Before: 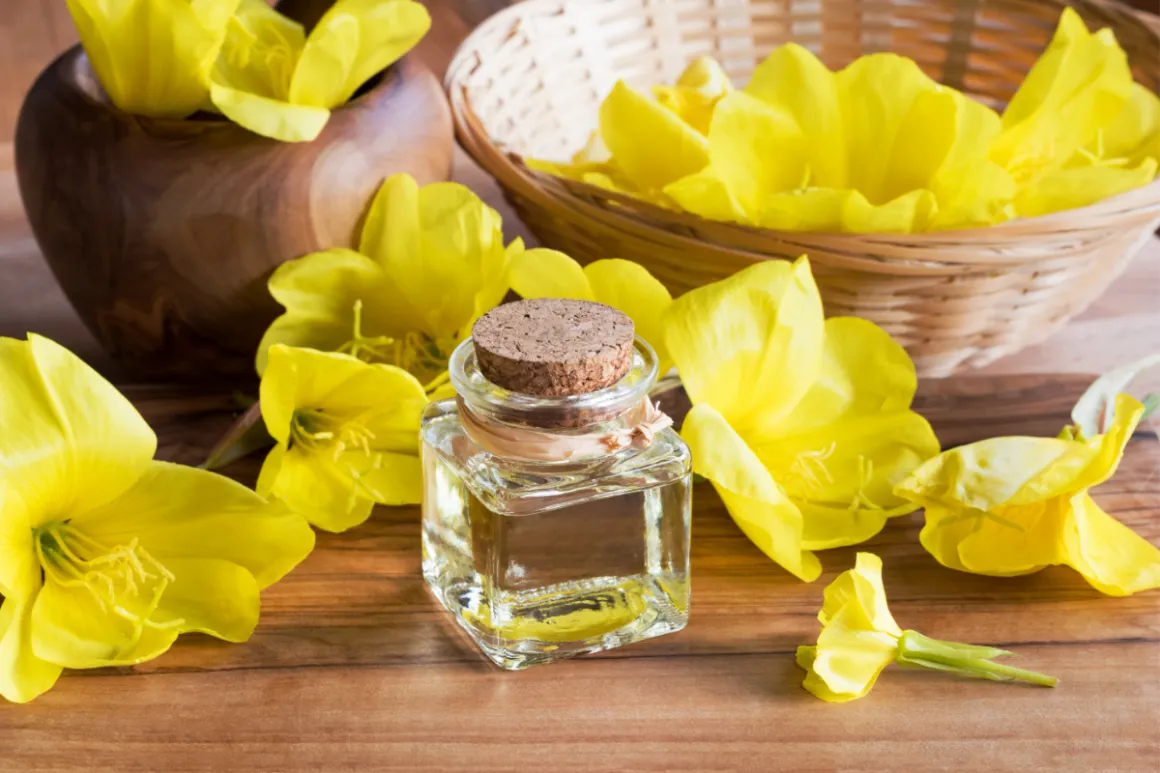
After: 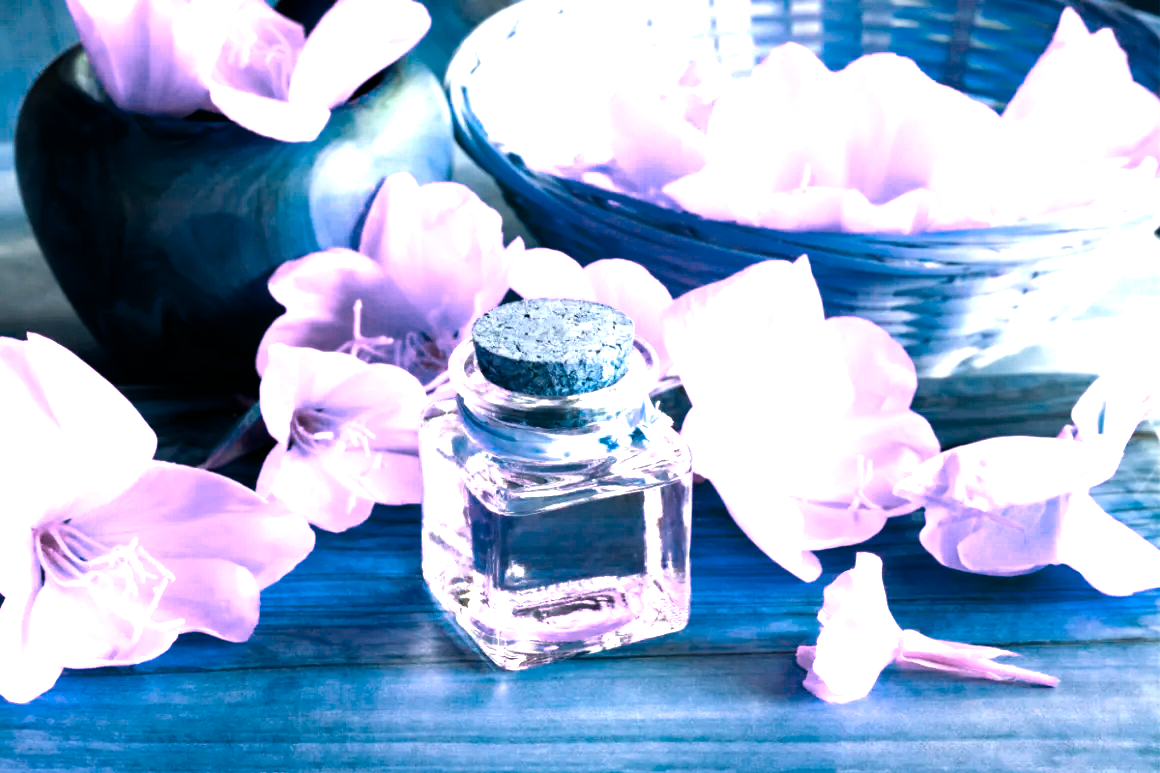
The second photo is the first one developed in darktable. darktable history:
tone equalizer: -8 EV -0.767 EV, -7 EV -0.735 EV, -6 EV -0.599 EV, -5 EV -0.37 EV, -3 EV 0.388 EV, -2 EV 0.6 EV, -1 EV 0.674 EV, +0 EV 0.742 EV
color zones: curves: ch0 [(0, 0.5) (0.125, 0.4) (0.25, 0.5) (0.375, 0.4) (0.5, 0.4) (0.625, 0.35) (0.75, 0.35) (0.875, 0.5)]; ch1 [(0, 0.35) (0.125, 0.45) (0.25, 0.35) (0.375, 0.35) (0.5, 0.35) (0.625, 0.35) (0.75, 0.45) (0.875, 0.35)]; ch2 [(0, 0.6) (0.125, 0.5) (0.25, 0.5) (0.375, 0.6) (0.5, 0.6) (0.625, 0.5) (0.75, 0.5) (0.875, 0.5)]
color balance rgb: highlights gain › chroma 1.05%, highlights gain › hue 60.17°, perceptual saturation grading › global saturation 15.956%, hue shift -149.66°, perceptual brilliance grading › global brilliance 2.735%, perceptual brilliance grading › highlights -2.581%, perceptual brilliance grading › shadows 2.533%, contrast 34.736%, saturation formula JzAzBz (2021)
